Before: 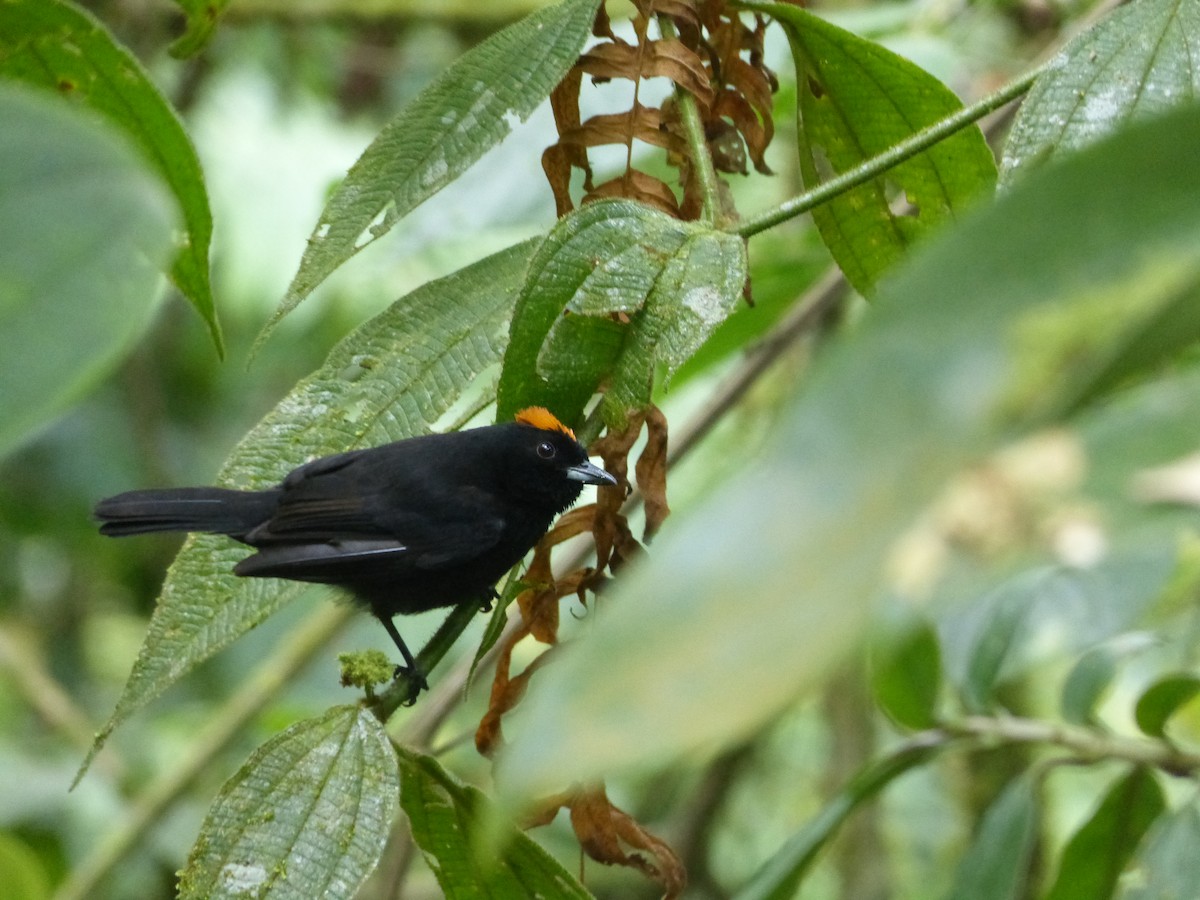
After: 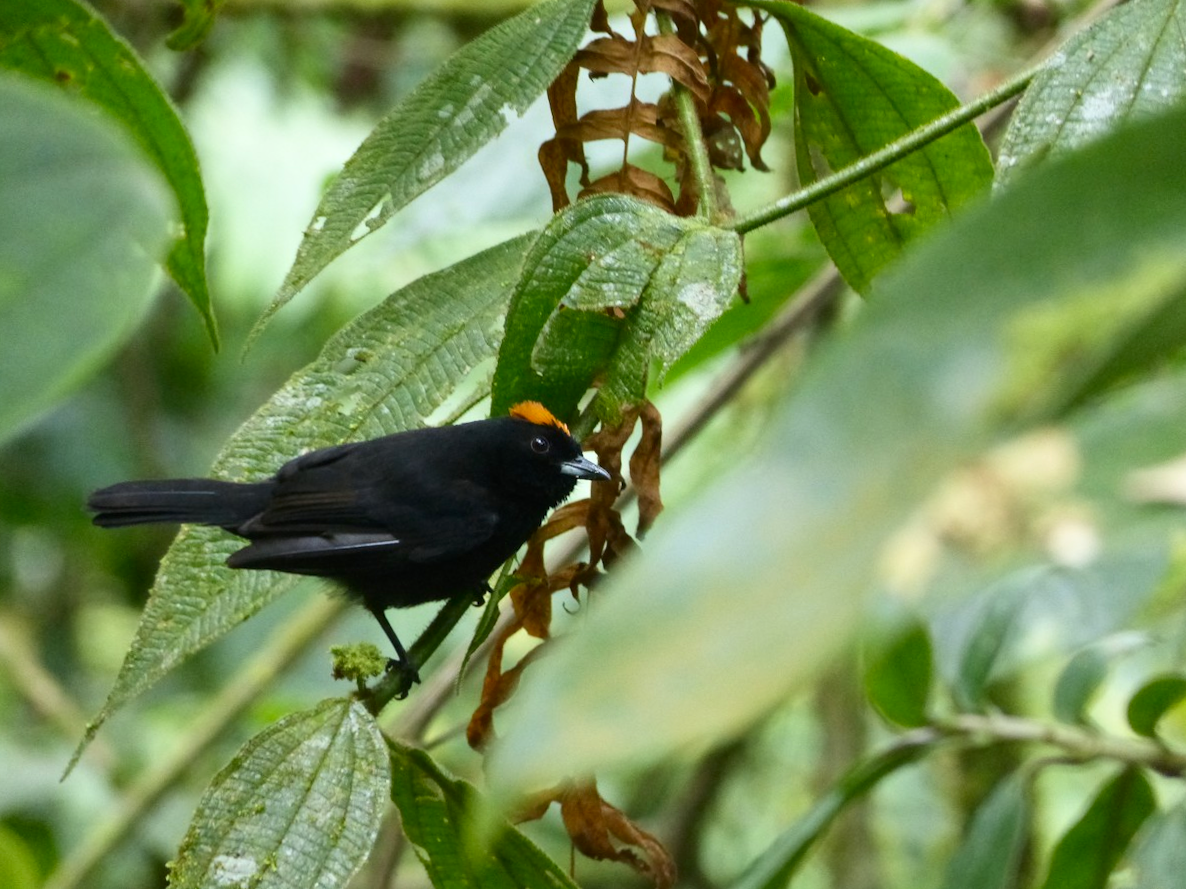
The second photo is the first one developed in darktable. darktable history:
contrast brightness saturation: contrast 0.15, brightness -0.01, saturation 0.1
crop and rotate: angle -0.5°
